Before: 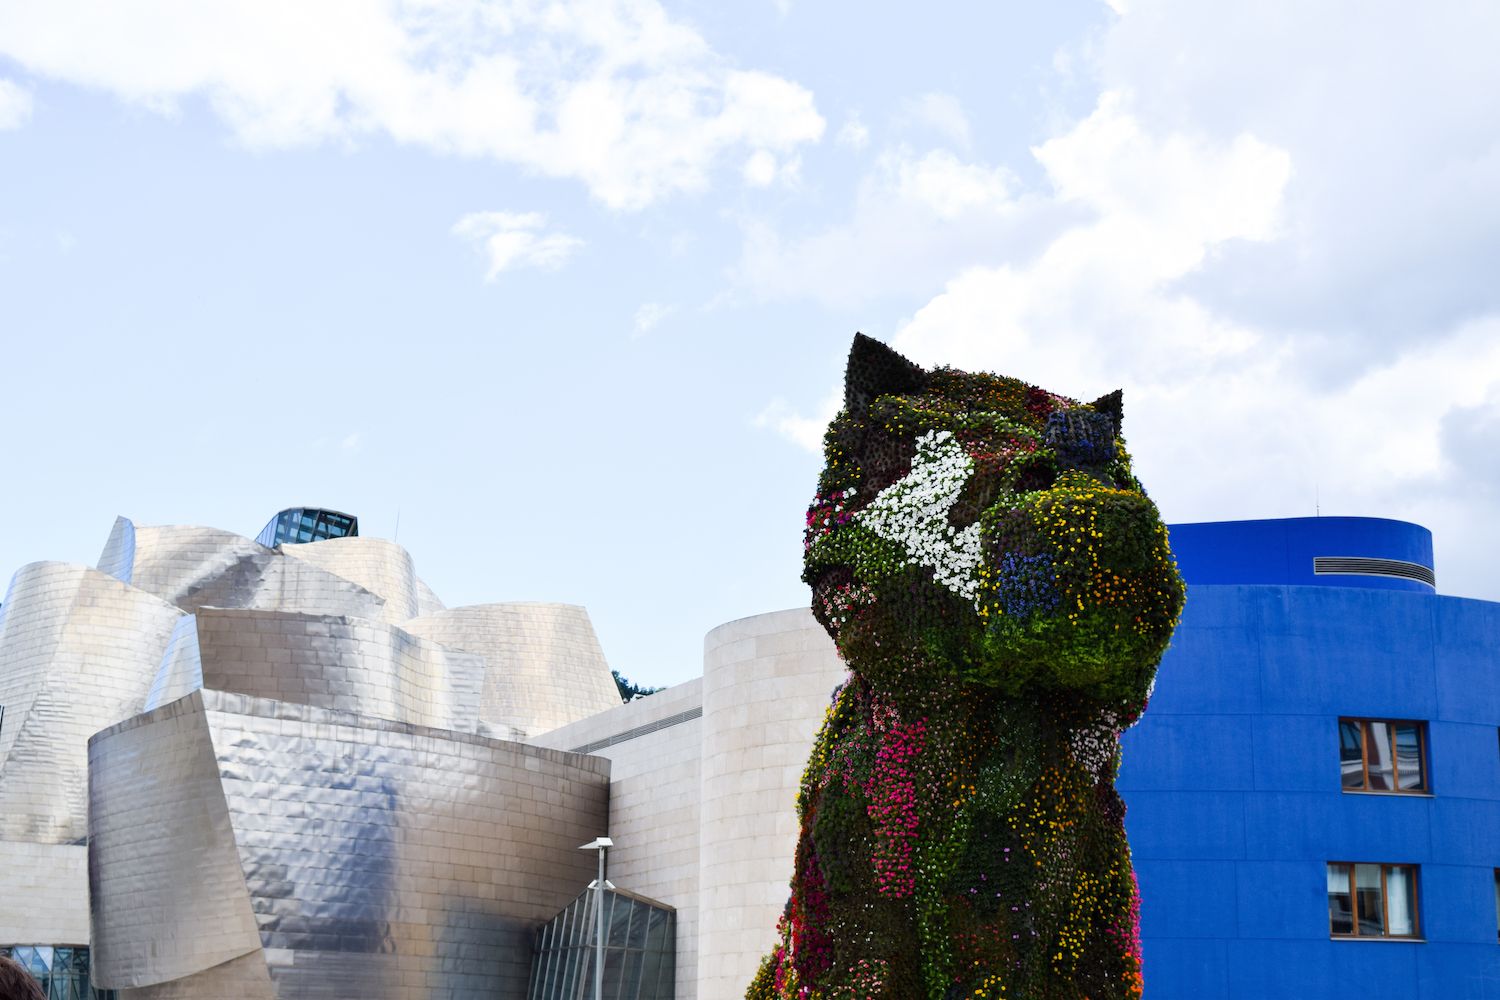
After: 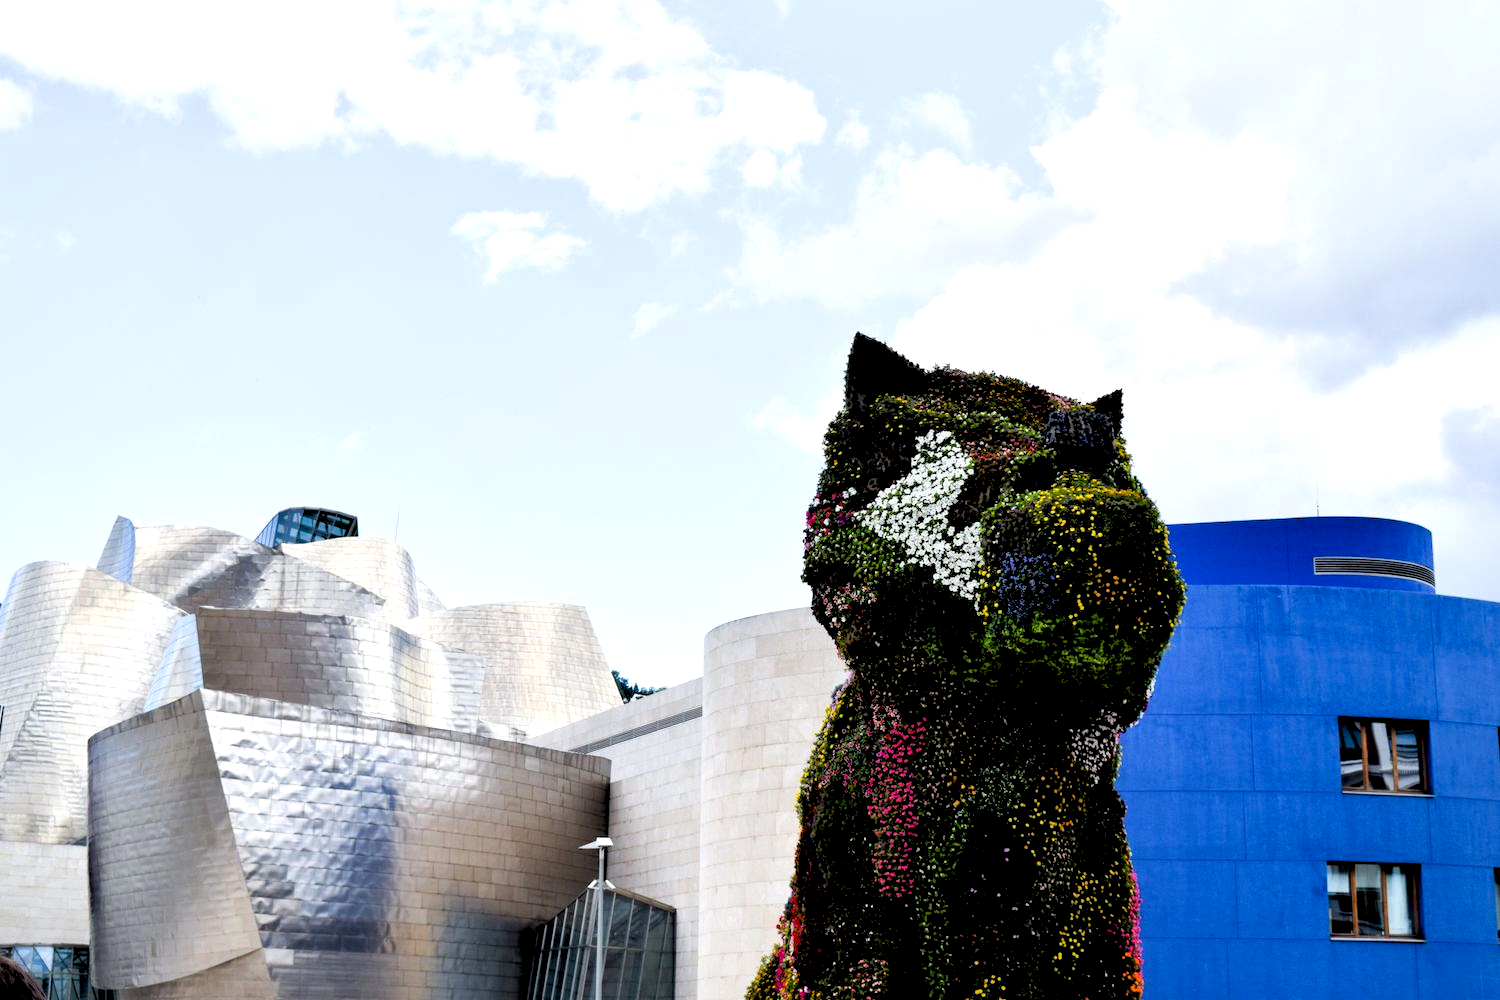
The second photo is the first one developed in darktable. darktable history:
exposure: black level correction 0.009, compensate highlight preservation false
rgb levels: levels [[0.013, 0.434, 0.89], [0, 0.5, 1], [0, 0.5, 1]]
white balance: red 1, blue 1
local contrast: mode bilateral grid, contrast 100, coarseness 100, detail 165%, midtone range 0.2
